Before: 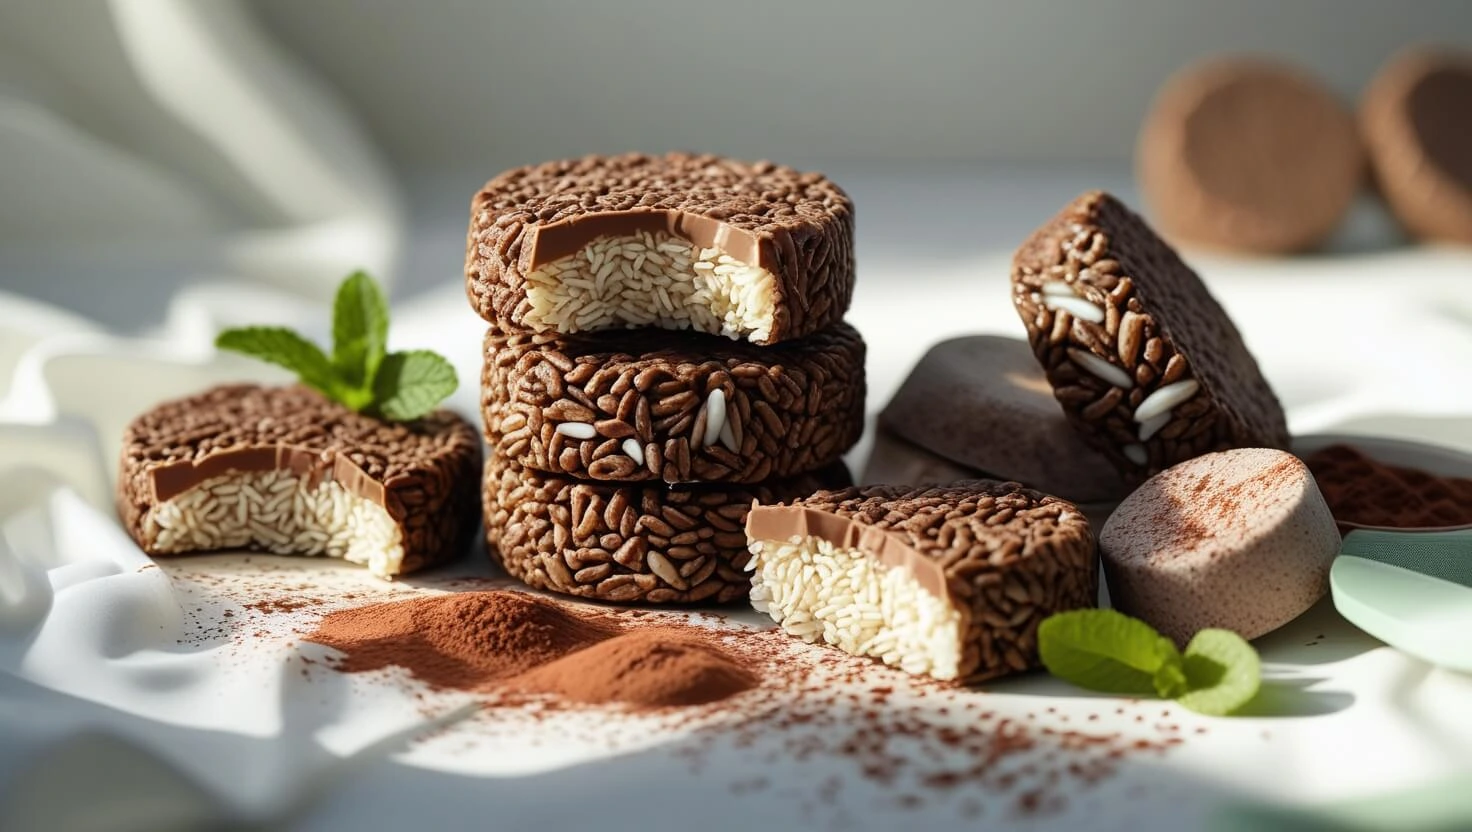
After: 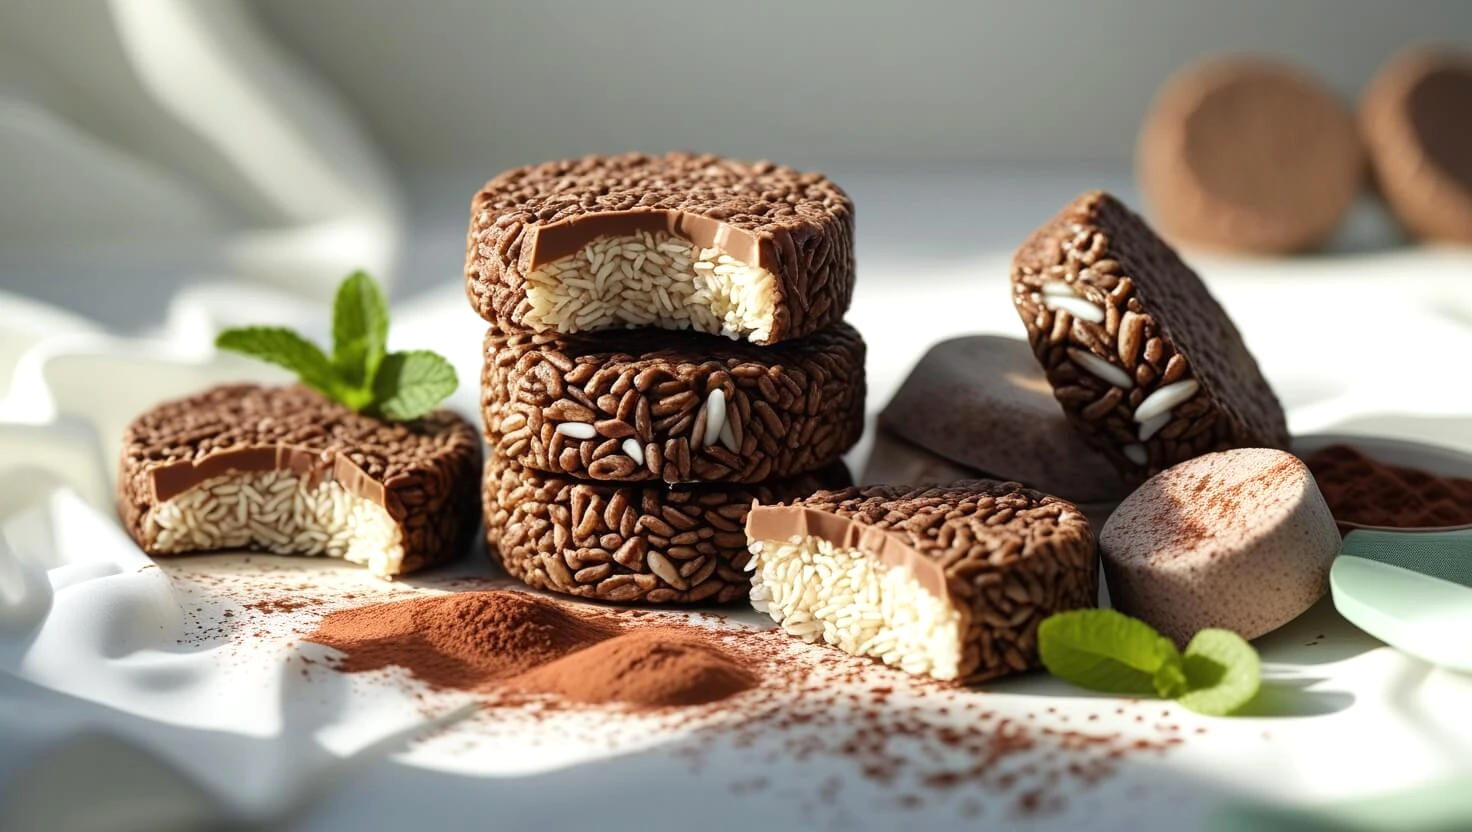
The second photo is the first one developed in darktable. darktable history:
exposure: exposure 0.218 EV, compensate exposure bias true, compensate highlight preservation false
